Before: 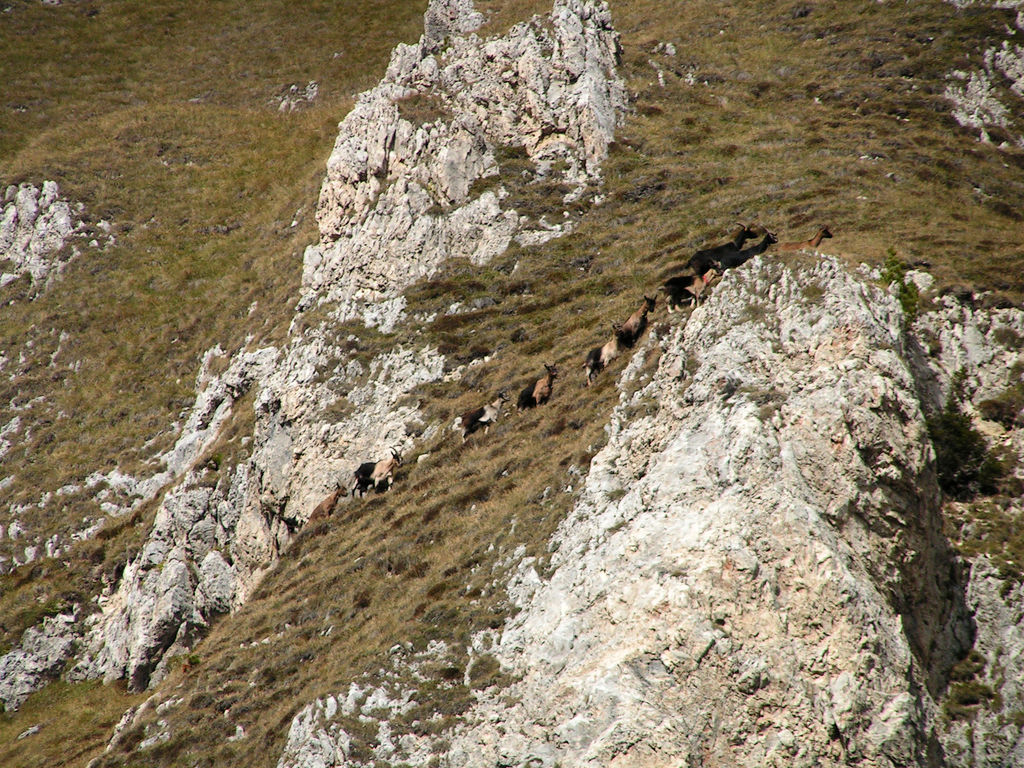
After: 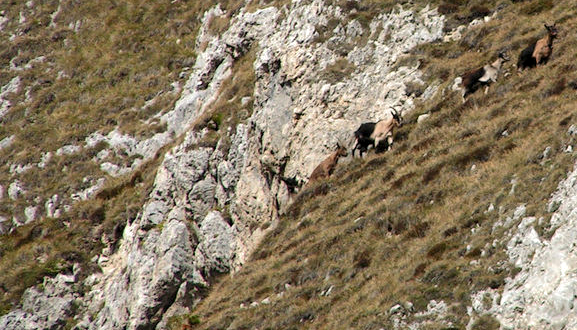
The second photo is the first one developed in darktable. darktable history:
local contrast: highlights 105%, shadows 103%, detail 119%, midtone range 0.2
crop: top 44.282%, right 43.572%, bottom 12.719%
shadows and highlights: shadows 10.92, white point adjustment 0.82, highlights -40.15
